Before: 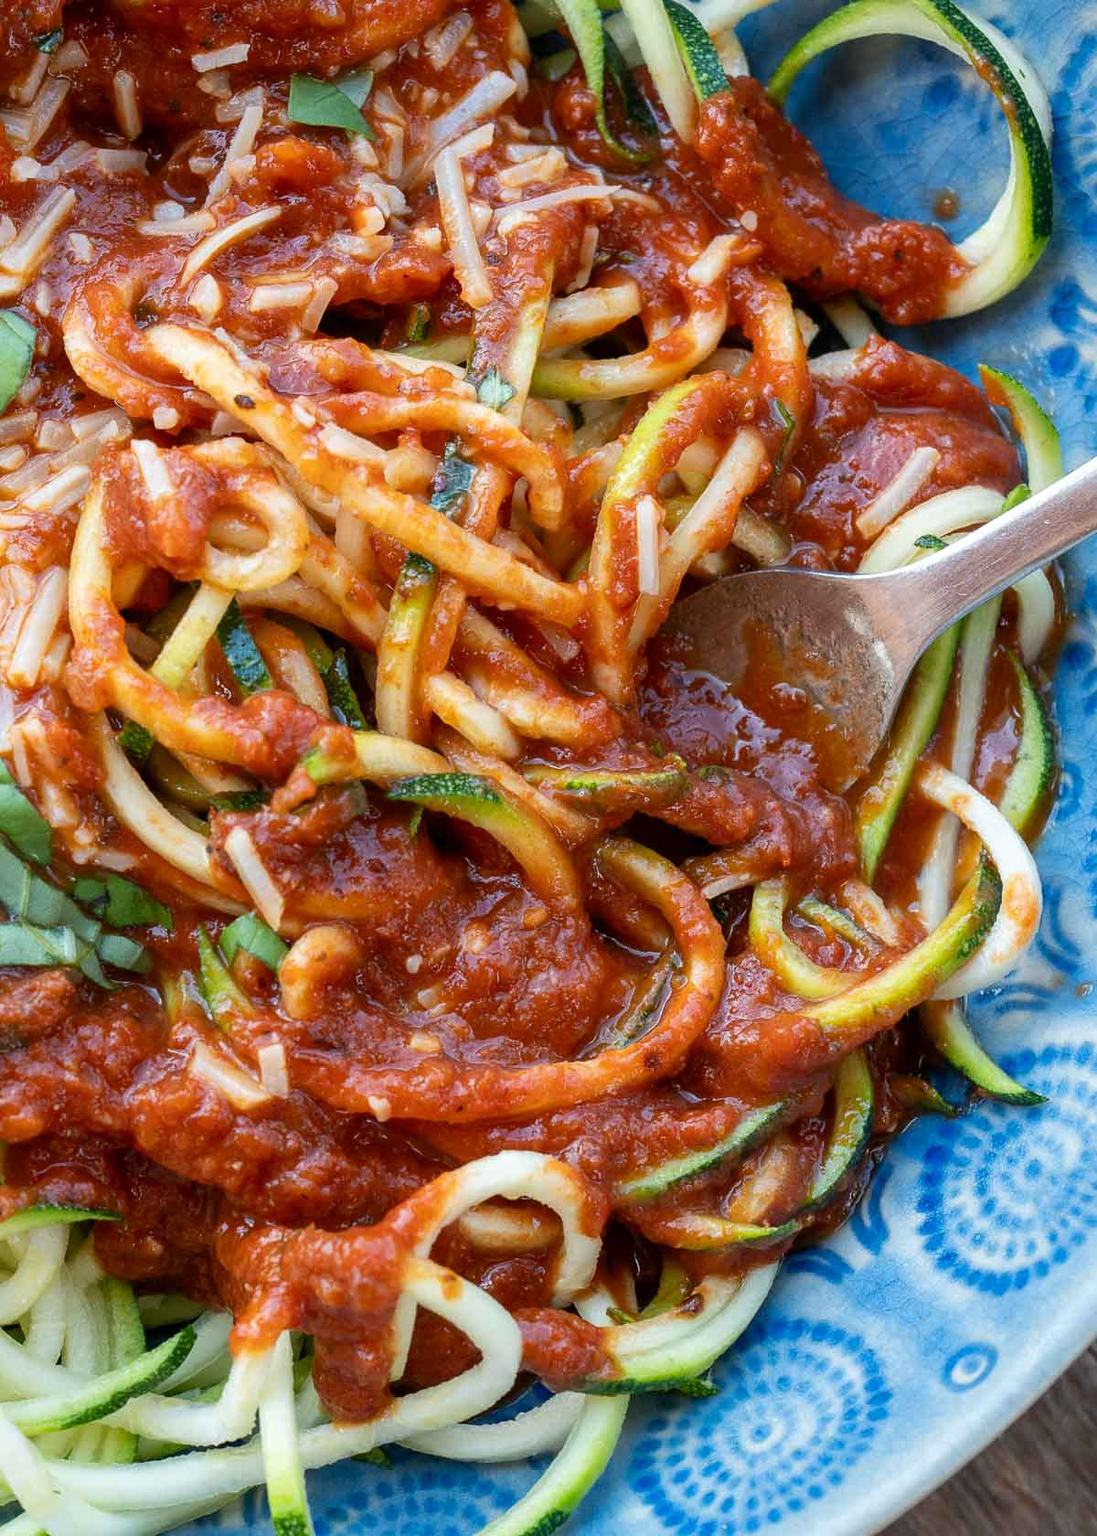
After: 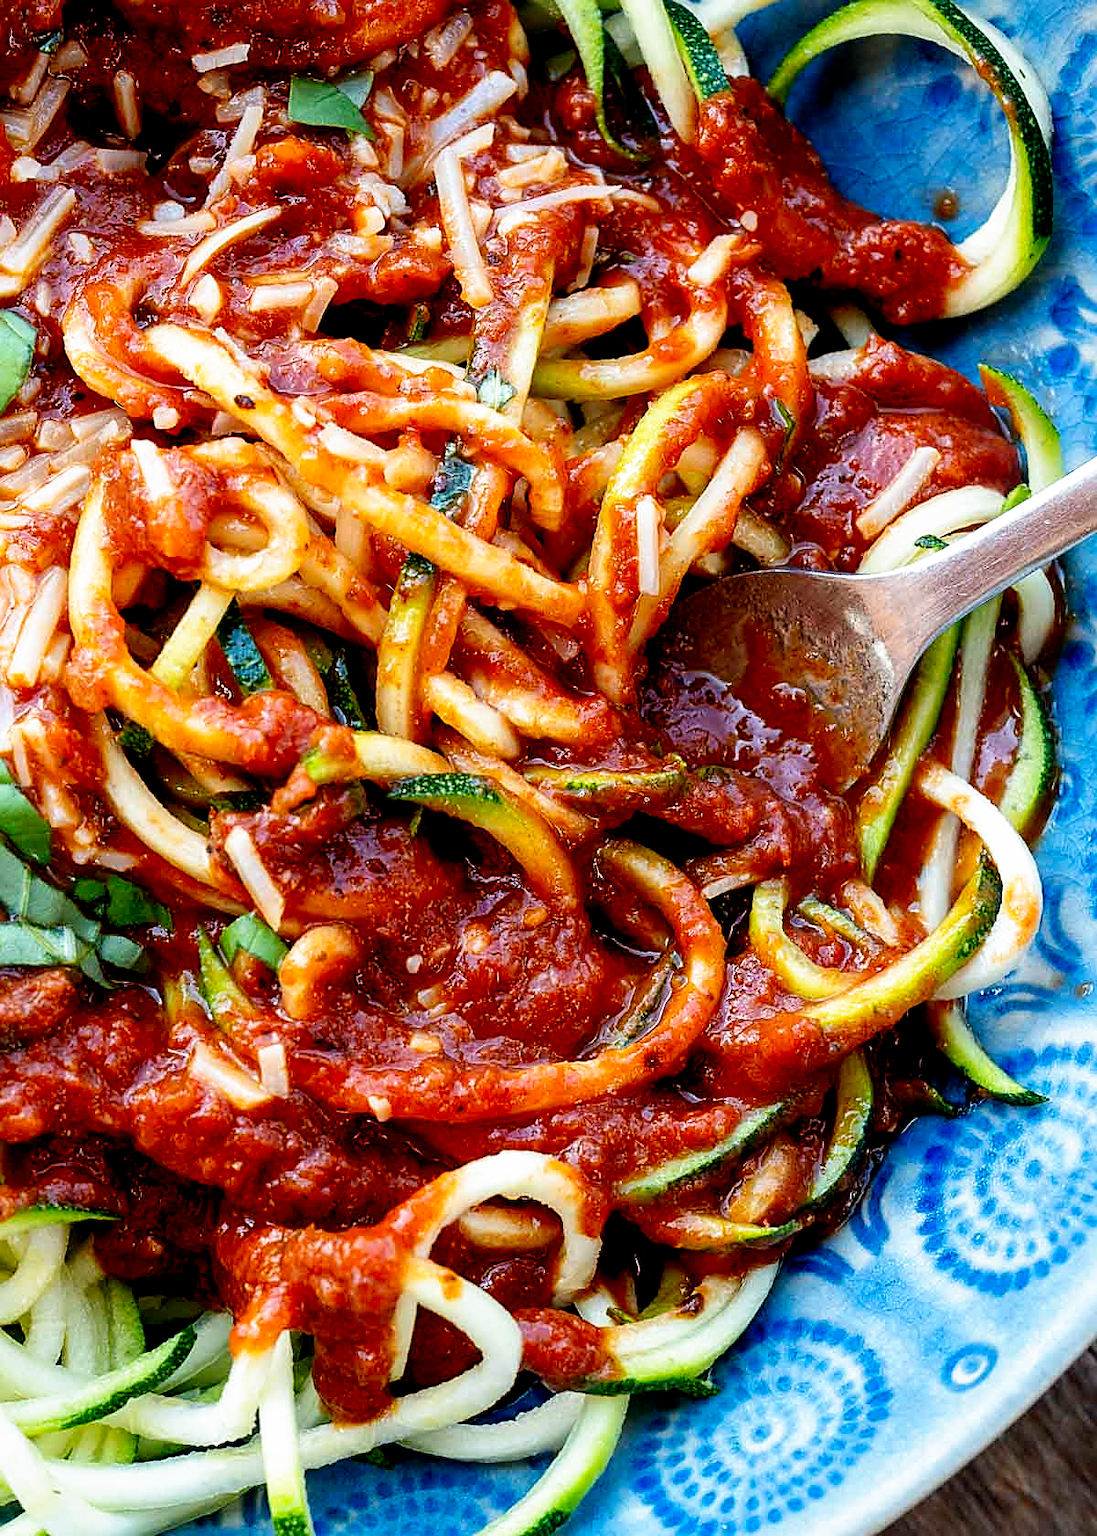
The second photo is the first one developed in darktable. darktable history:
filmic rgb: black relative exposure -5.5 EV, white relative exposure 2.5 EV, threshold 3 EV, target black luminance 0%, hardness 4.51, latitude 67.35%, contrast 1.453, shadows ↔ highlights balance -3.52%, preserve chrominance no, color science v4 (2020), contrast in shadows soft, enable highlight reconstruction true
sharpen: on, module defaults
